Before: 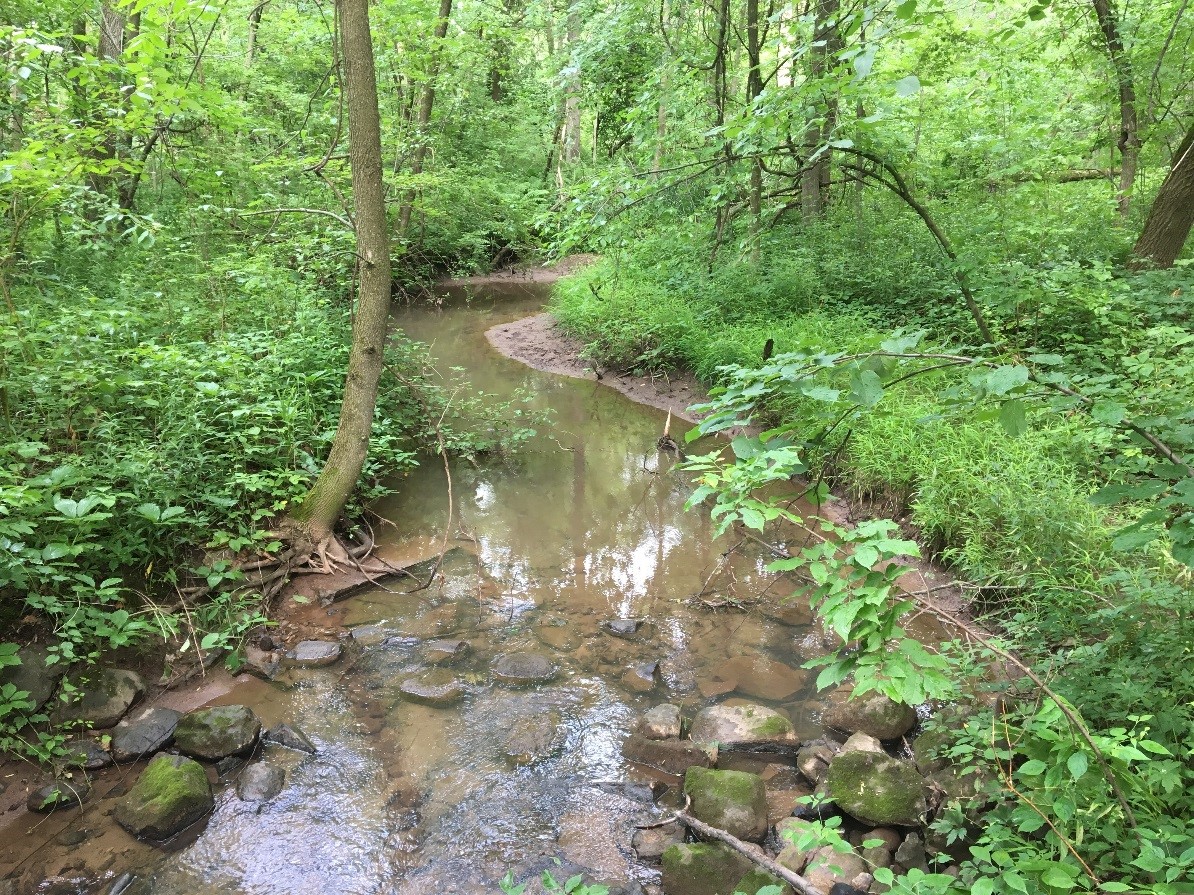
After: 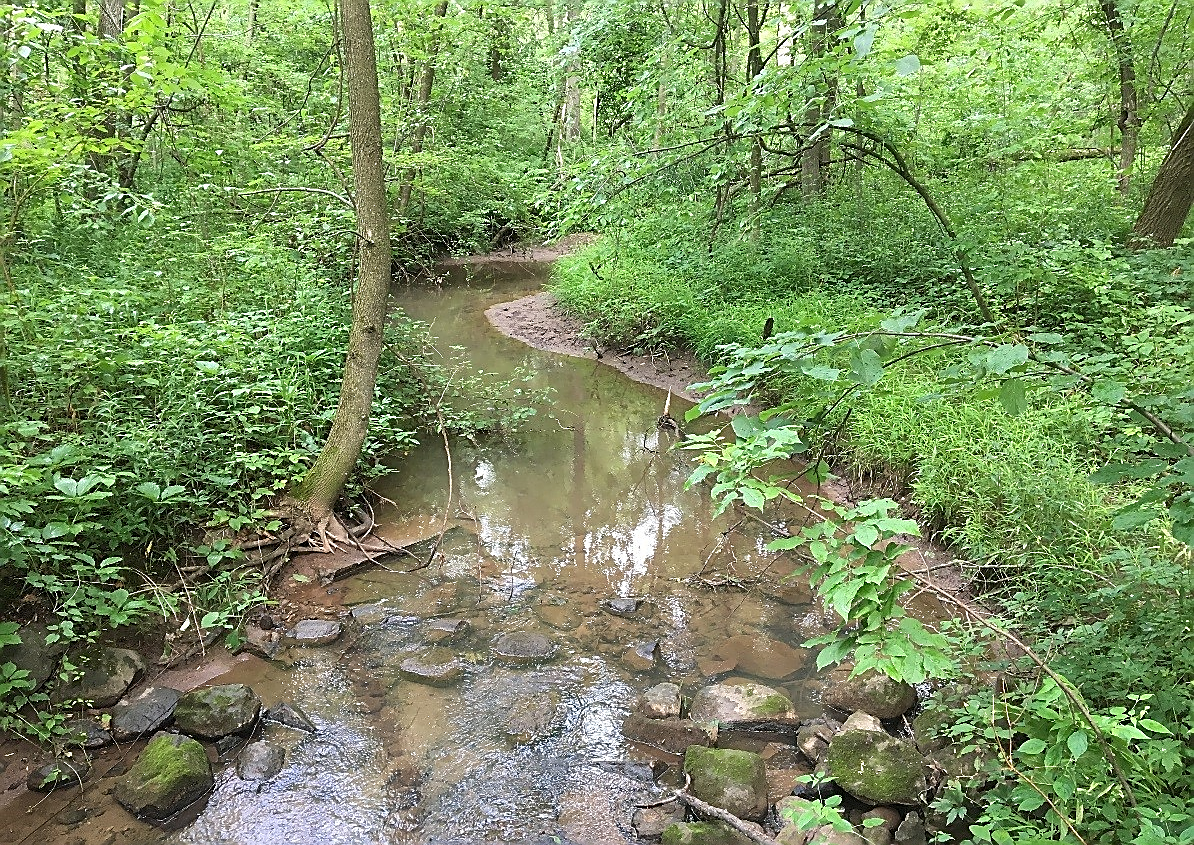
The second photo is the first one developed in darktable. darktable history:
crop and rotate: top 2.479%, bottom 3.018%
sharpen: radius 1.4, amount 1.25, threshold 0.7
